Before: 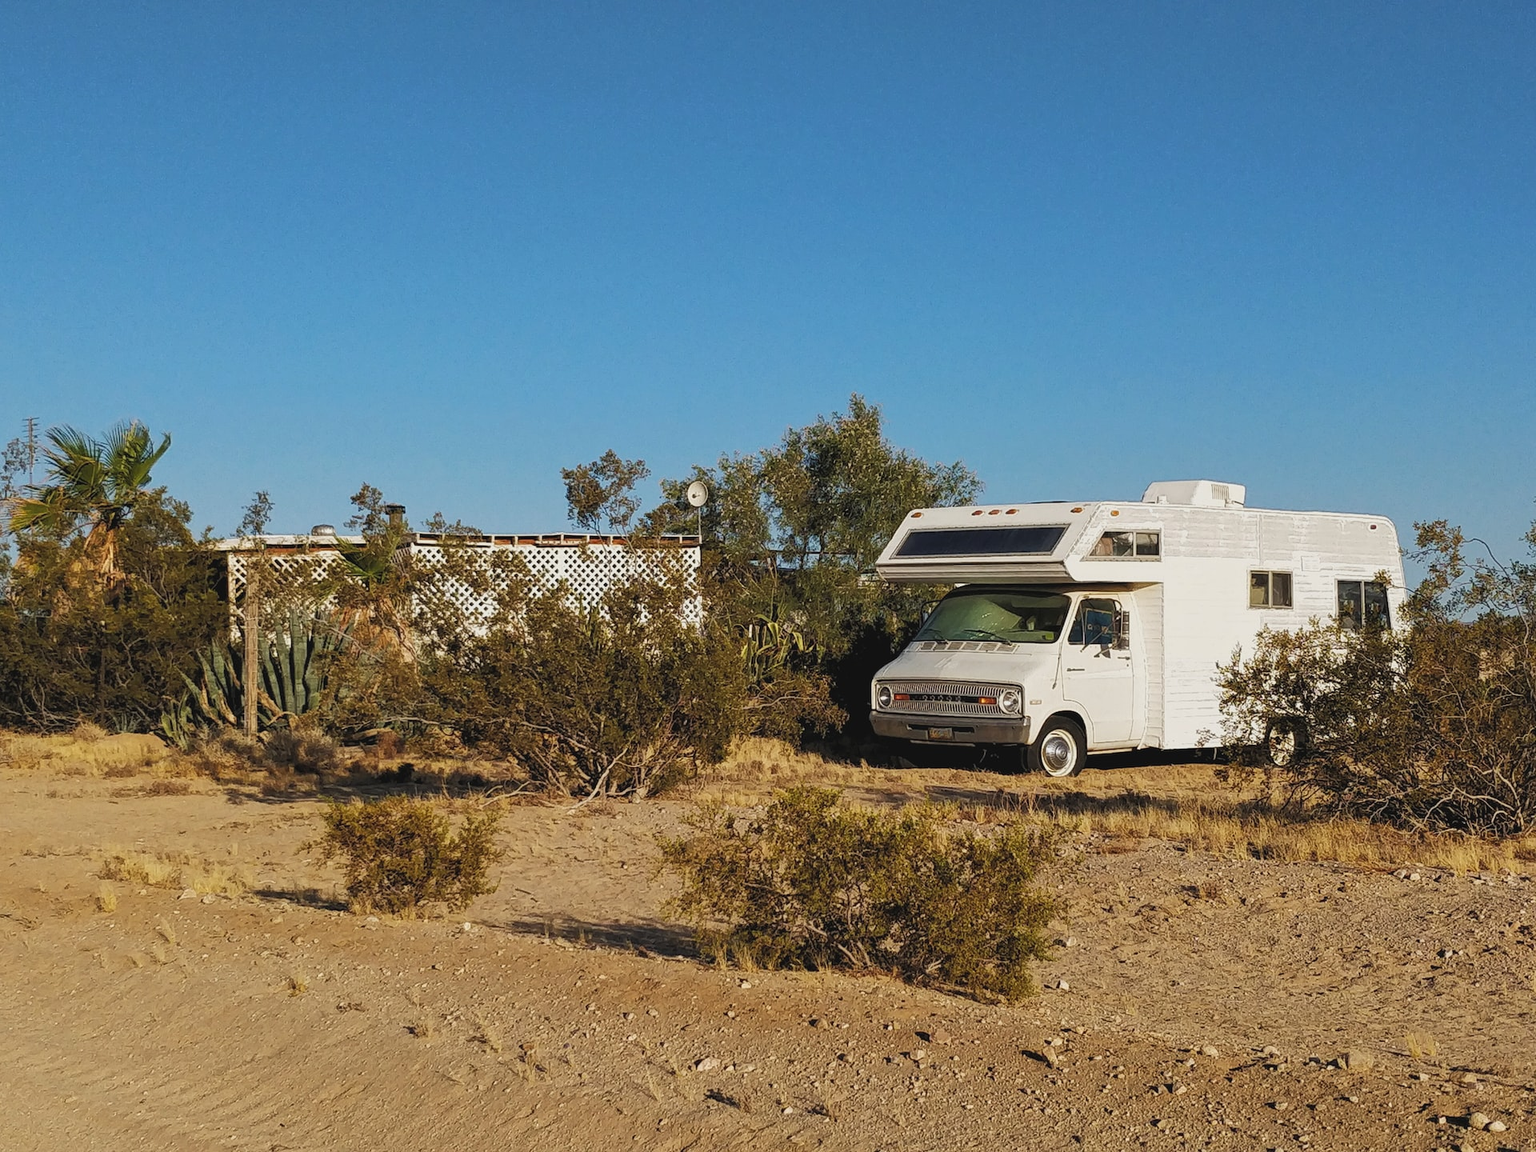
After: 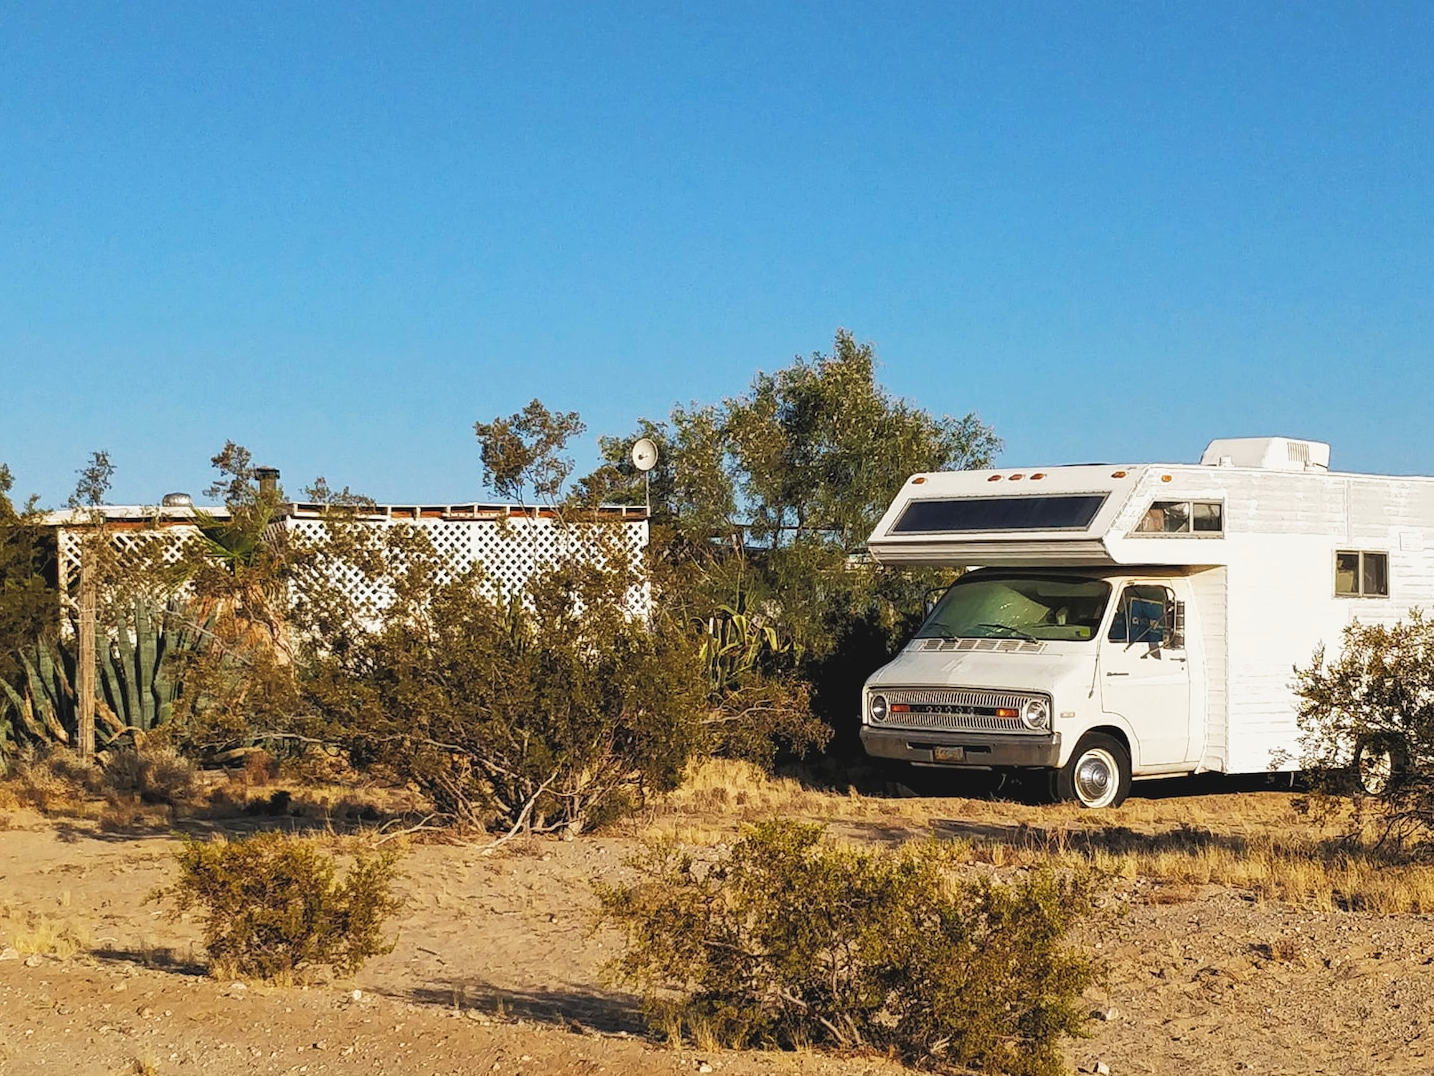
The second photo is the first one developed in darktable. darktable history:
vibrance: vibrance 22%
crop and rotate: left 11.831%, top 11.346%, right 13.429%, bottom 13.899%
base curve: curves: ch0 [(0, 0) (0.688, 0.865) (1, 1)], preserve colors none
